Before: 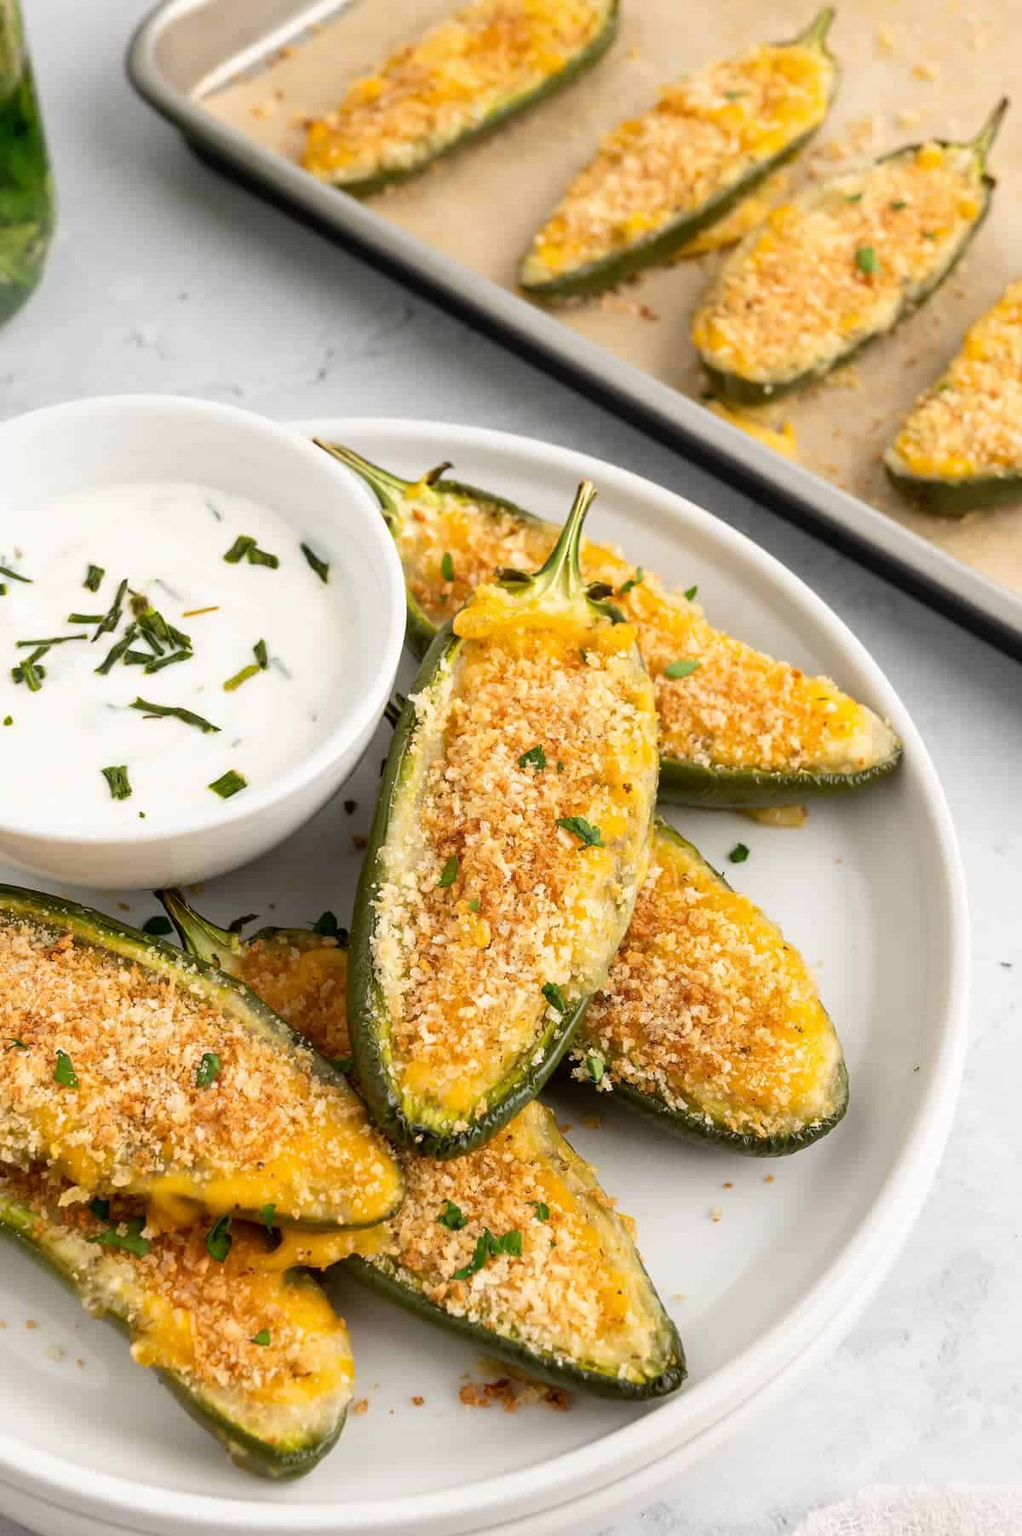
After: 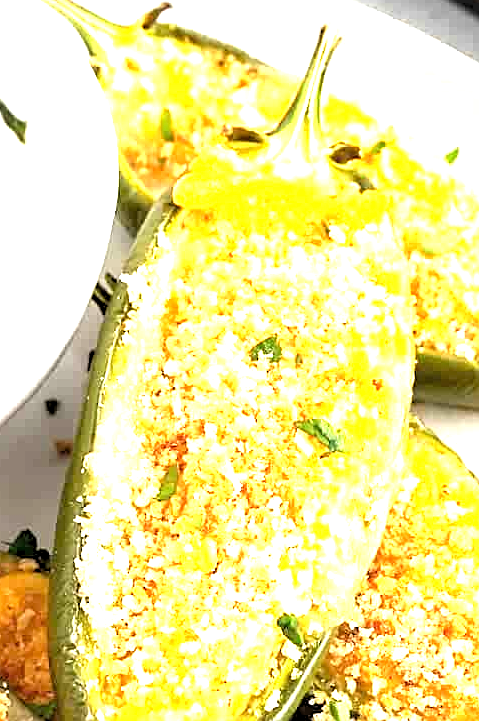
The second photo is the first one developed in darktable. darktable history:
rgb levels: levels [[0.01, 0.419, 0.839], [0, 0.5, 1], [0, 0.5, 1]]
crop: left 30%, top 30%, right 30%, bottom 30%
sharpen: on, module defaults
exposure: black level correction 0, exposure 1.741 EV, compensate exposure bias true, compensate highlight preservation false
